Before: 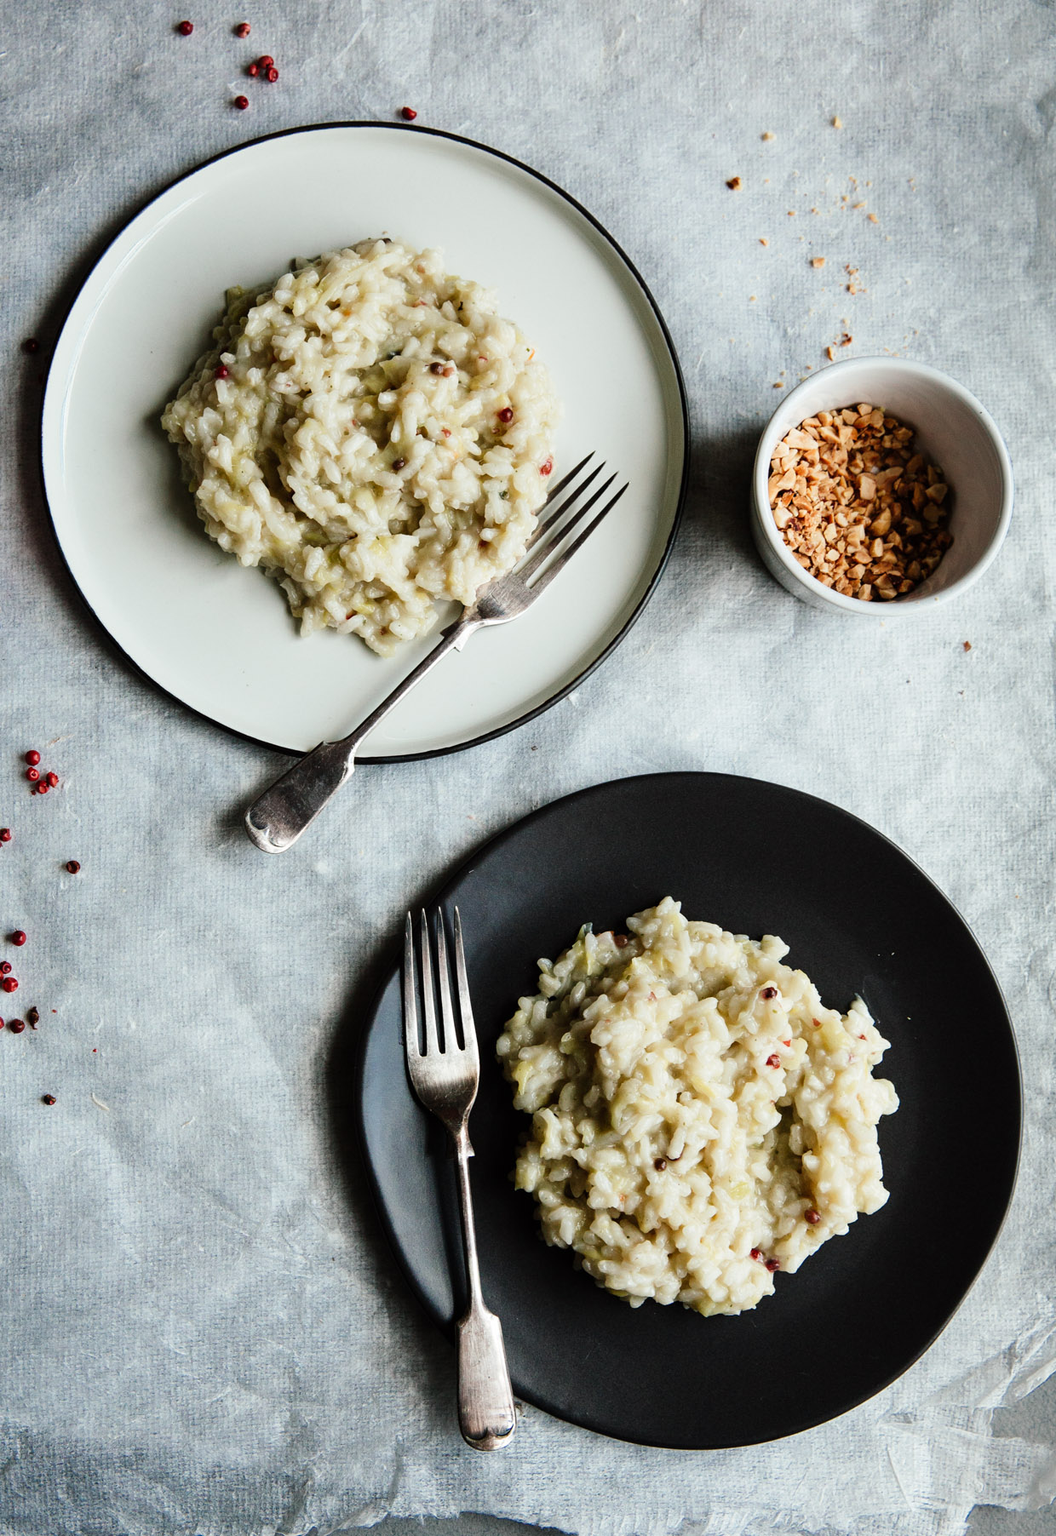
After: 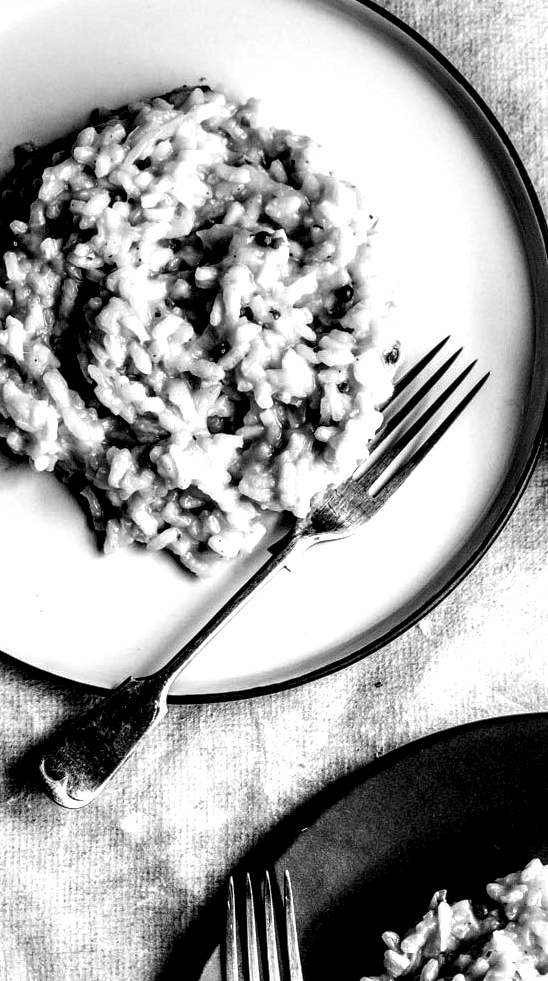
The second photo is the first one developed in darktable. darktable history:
crop: left 20.094%, top 10.801%, right 35.635%, bottom 34.766%
local contrast: highlights 117%, shadows 41%, detail 293%
color zones: curves: ch0 [(0, 0.613) (0.01, 0.613) (0.245, 0.448) (0.498, 0.529) (0.642, 0.665) (0.879, 0.777) (0.99, 0.613)]; ch1 [(0, 0) (0.143, 0) (0.286, 0) (0.429, 0) (0.571, 0) (0.714, 0) (0.857, 0)]
